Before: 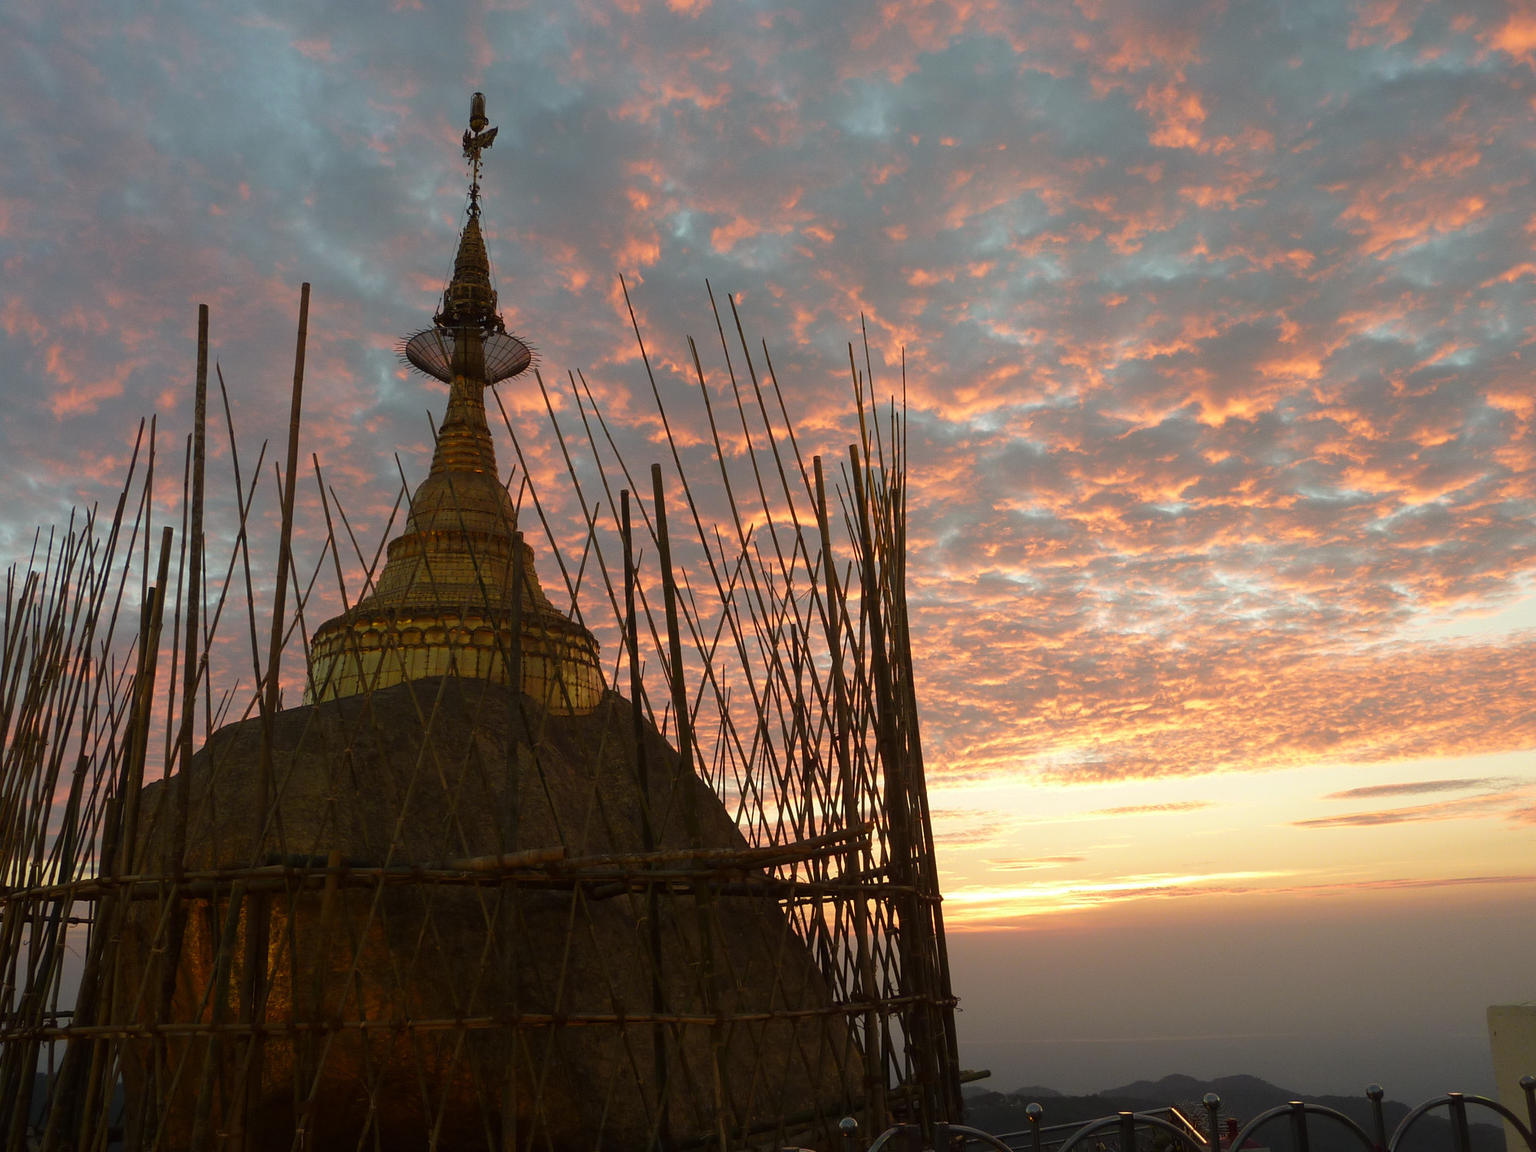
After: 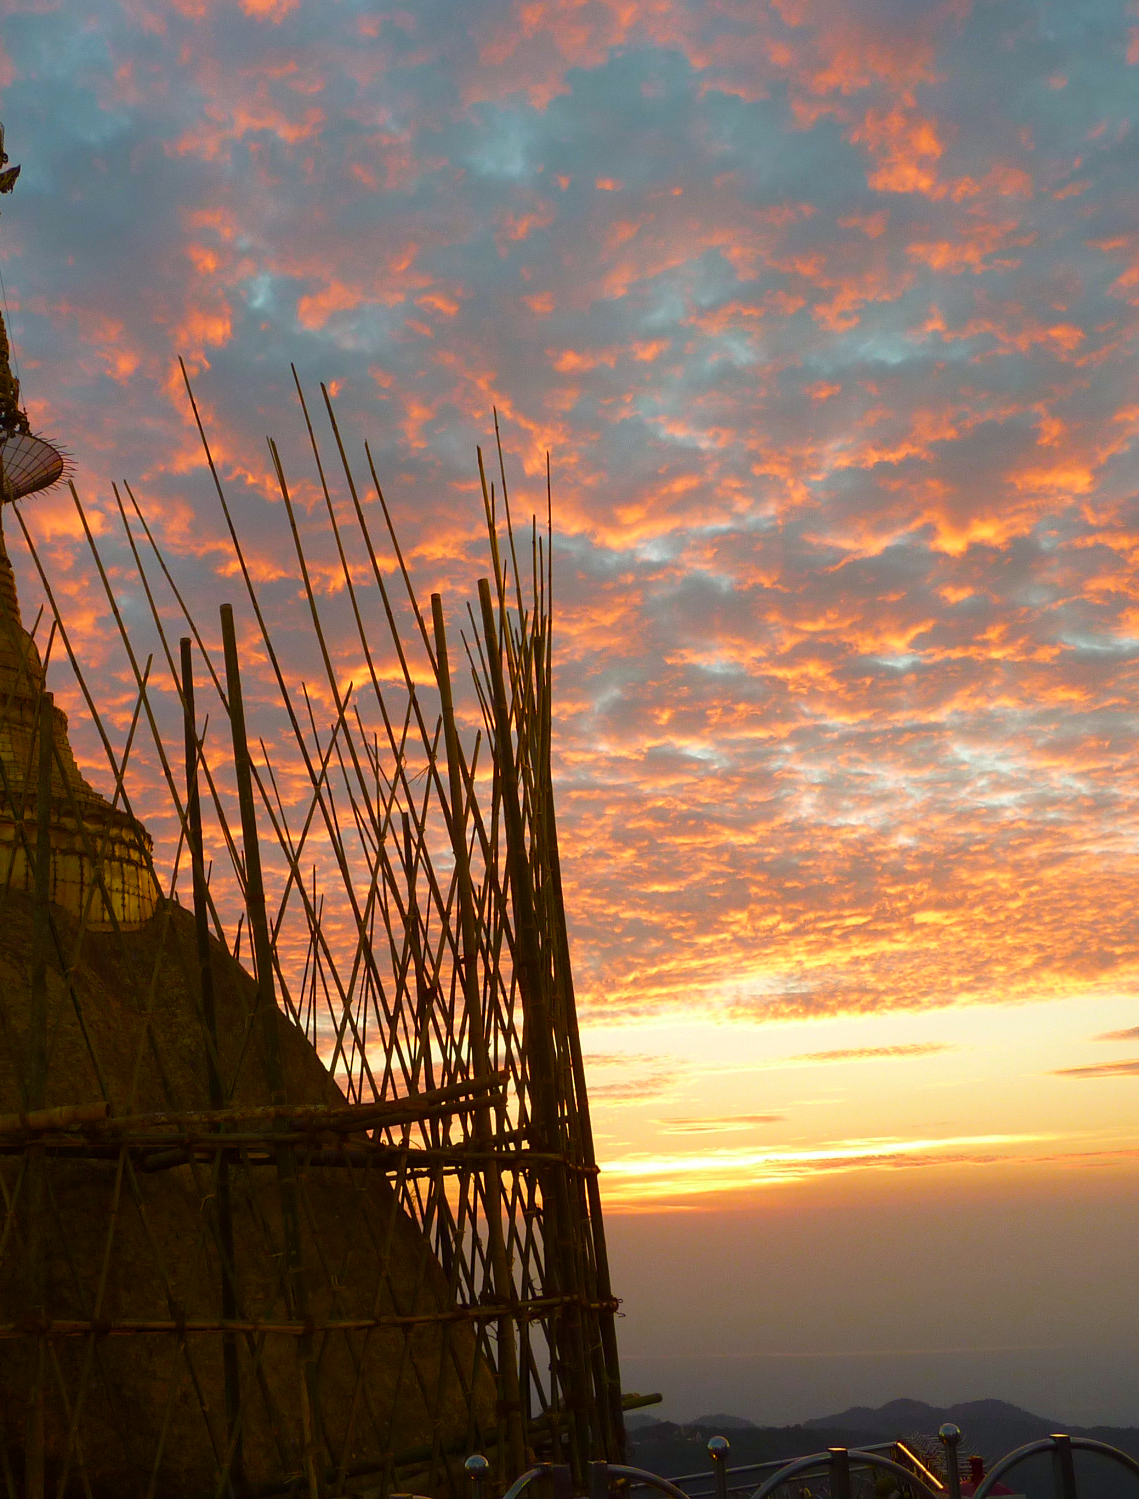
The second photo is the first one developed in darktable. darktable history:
color balance rgb: power › chroma 0.527%, power › hue 262.7°, linear chroma grading › global chroma 15.028%, perceptual saturation grading › global saturation -0.047%, perceptual saturation grading › mid-tones 6.144%, perceptual saturation grading › shadows 71.69%, global vibrance 25.344%
crop: left 31.434%, top 0.002%, right 11.603%
